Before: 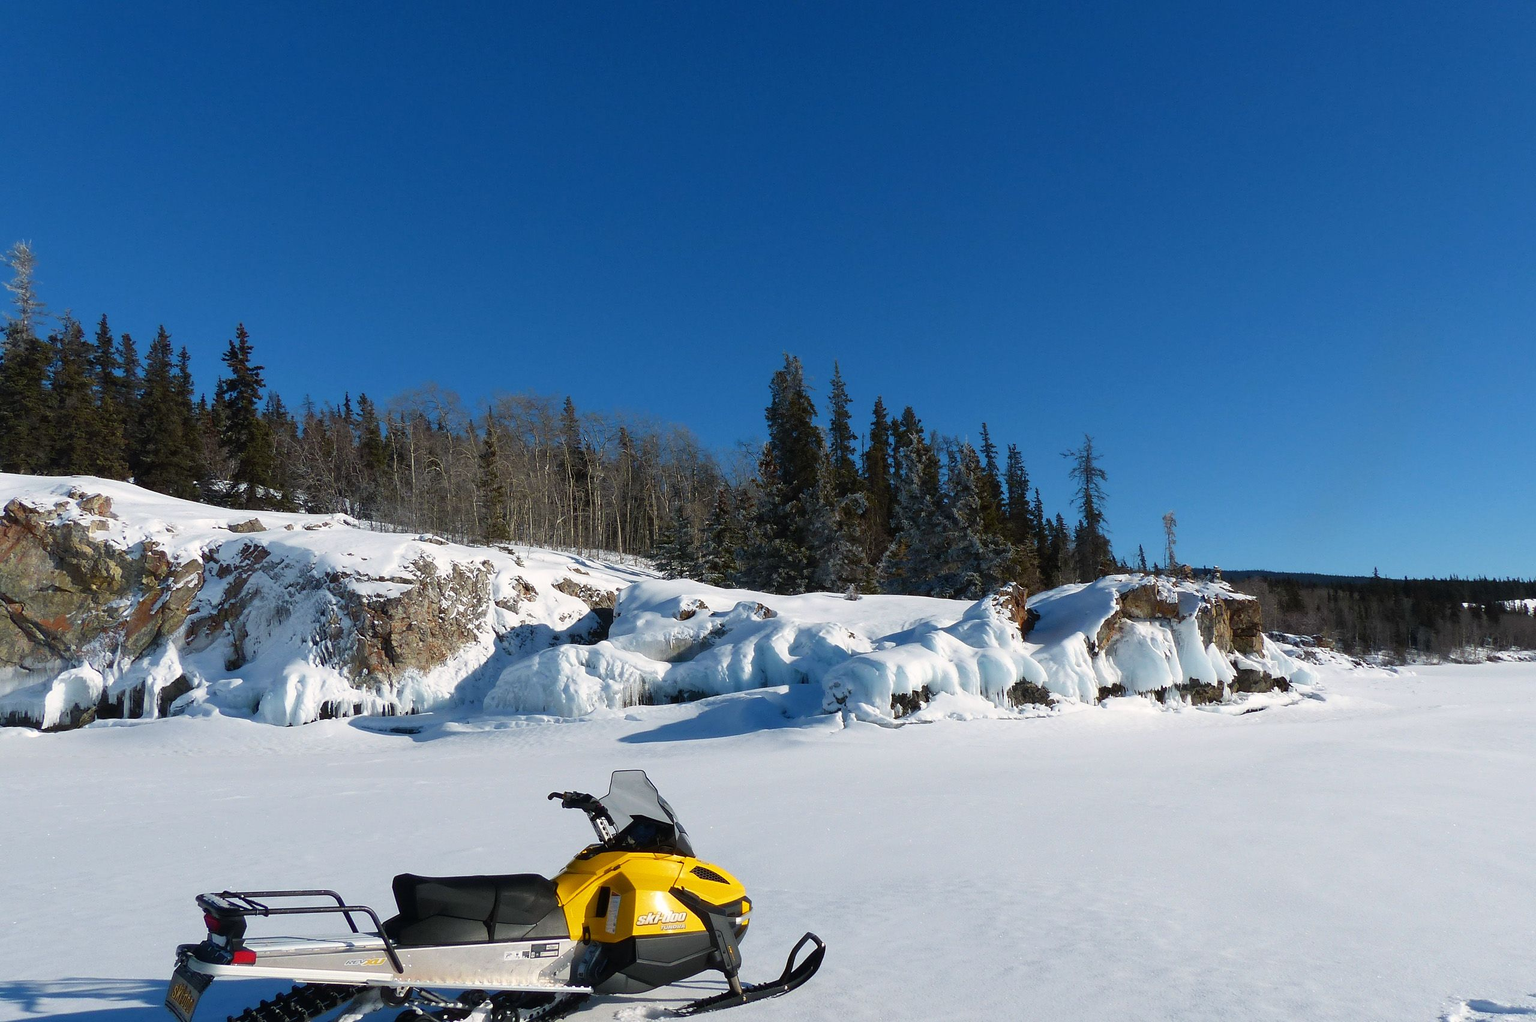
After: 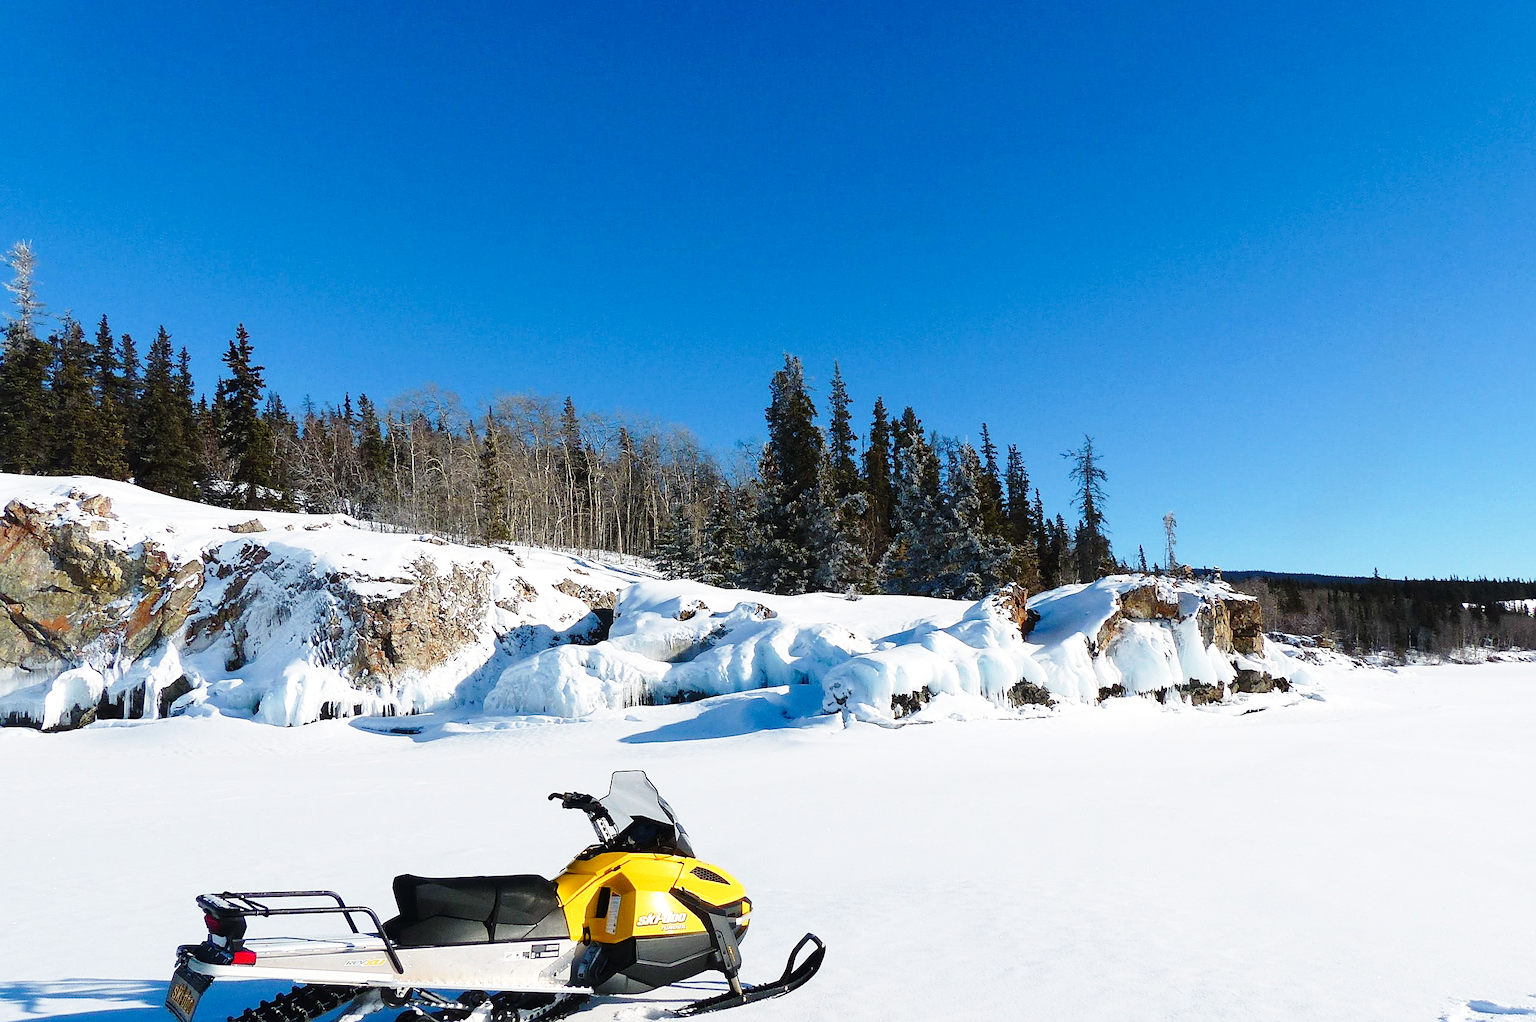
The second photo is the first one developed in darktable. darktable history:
exposure: exposure 0.166 EV, compensate exposure bias true, compensate highlight preservation false
sharpen: on, module defaults
base curve: curves: ch0 [(0, 0) (0.028, 0.03) (0.121, 0.232) (0.46, 0.748) (0.859, 0.968) (1, 1)], exposure shift 0.01, preserve colors none
